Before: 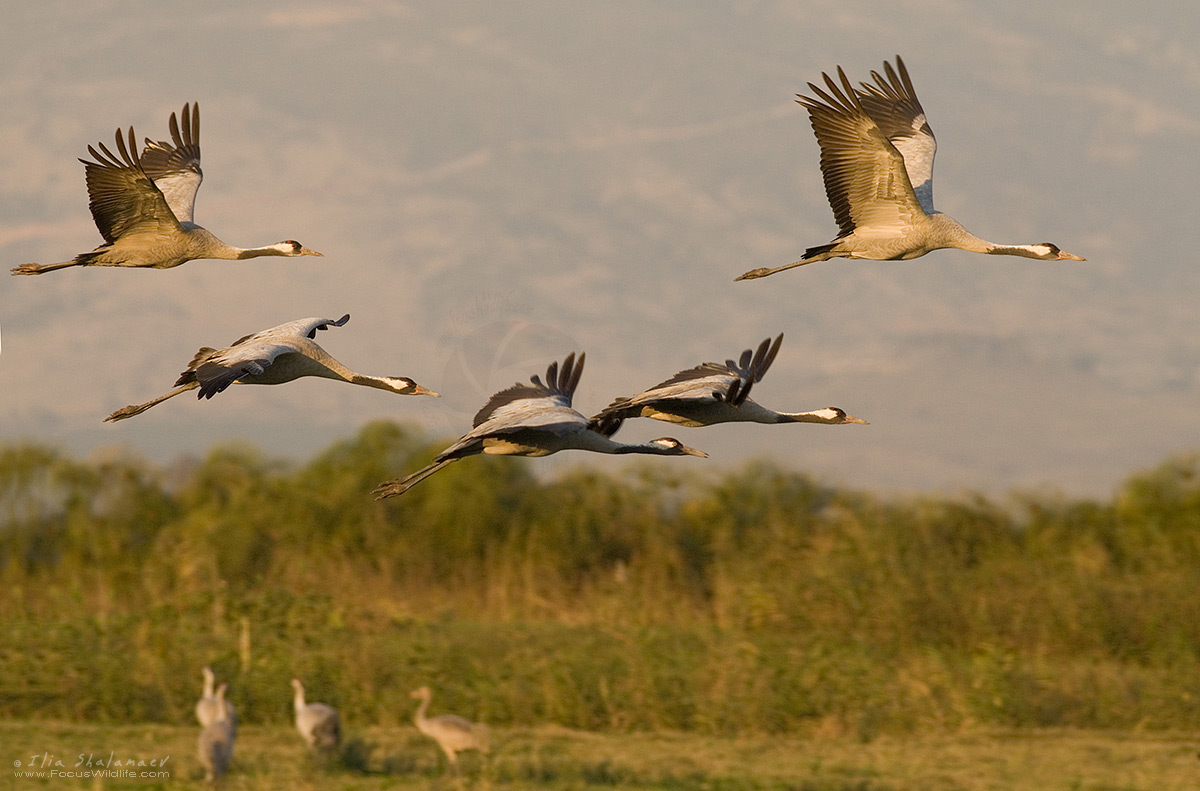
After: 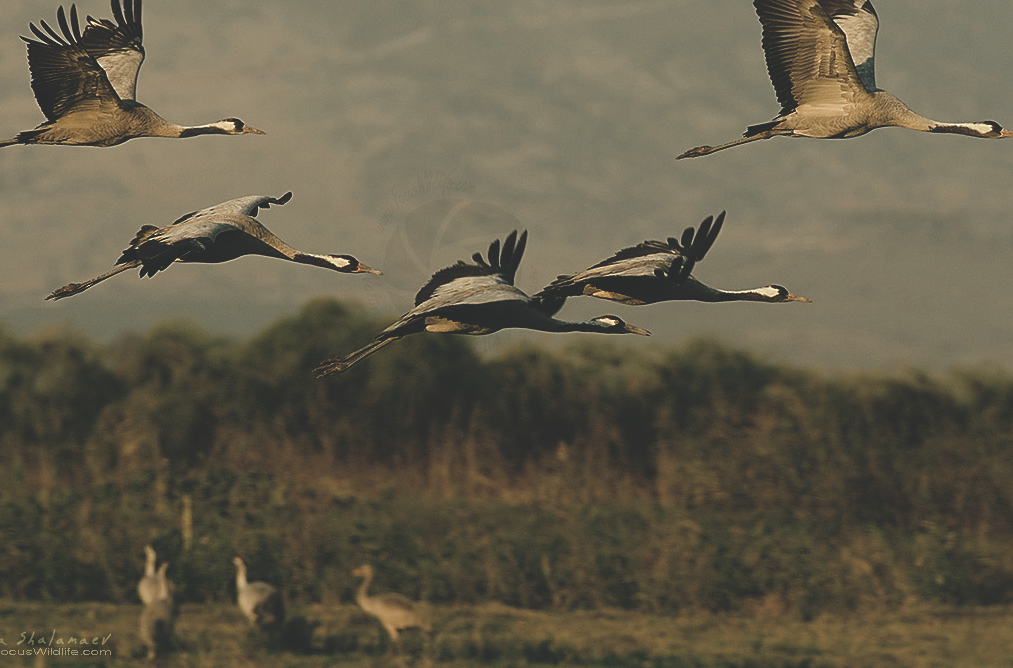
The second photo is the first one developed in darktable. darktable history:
sharpen: radius 1.864, amount 0.398, threshold 1.271
color balance: lift [1.005, 0.99, 1.007, 1.01], gamma [1, 1.034, 1.032, 0.966], gain [0.873, 1.055, 1.067, 0.933]
contrast brightness saturation: contrast -0.05, saturation -0.41
base curve: curves: ch0 [(0, 0.02) (0.083, 0.036) (1, 1)], preserve colors none
crop and rotate: left 4.842%, top 15.51%, right 10.668%
